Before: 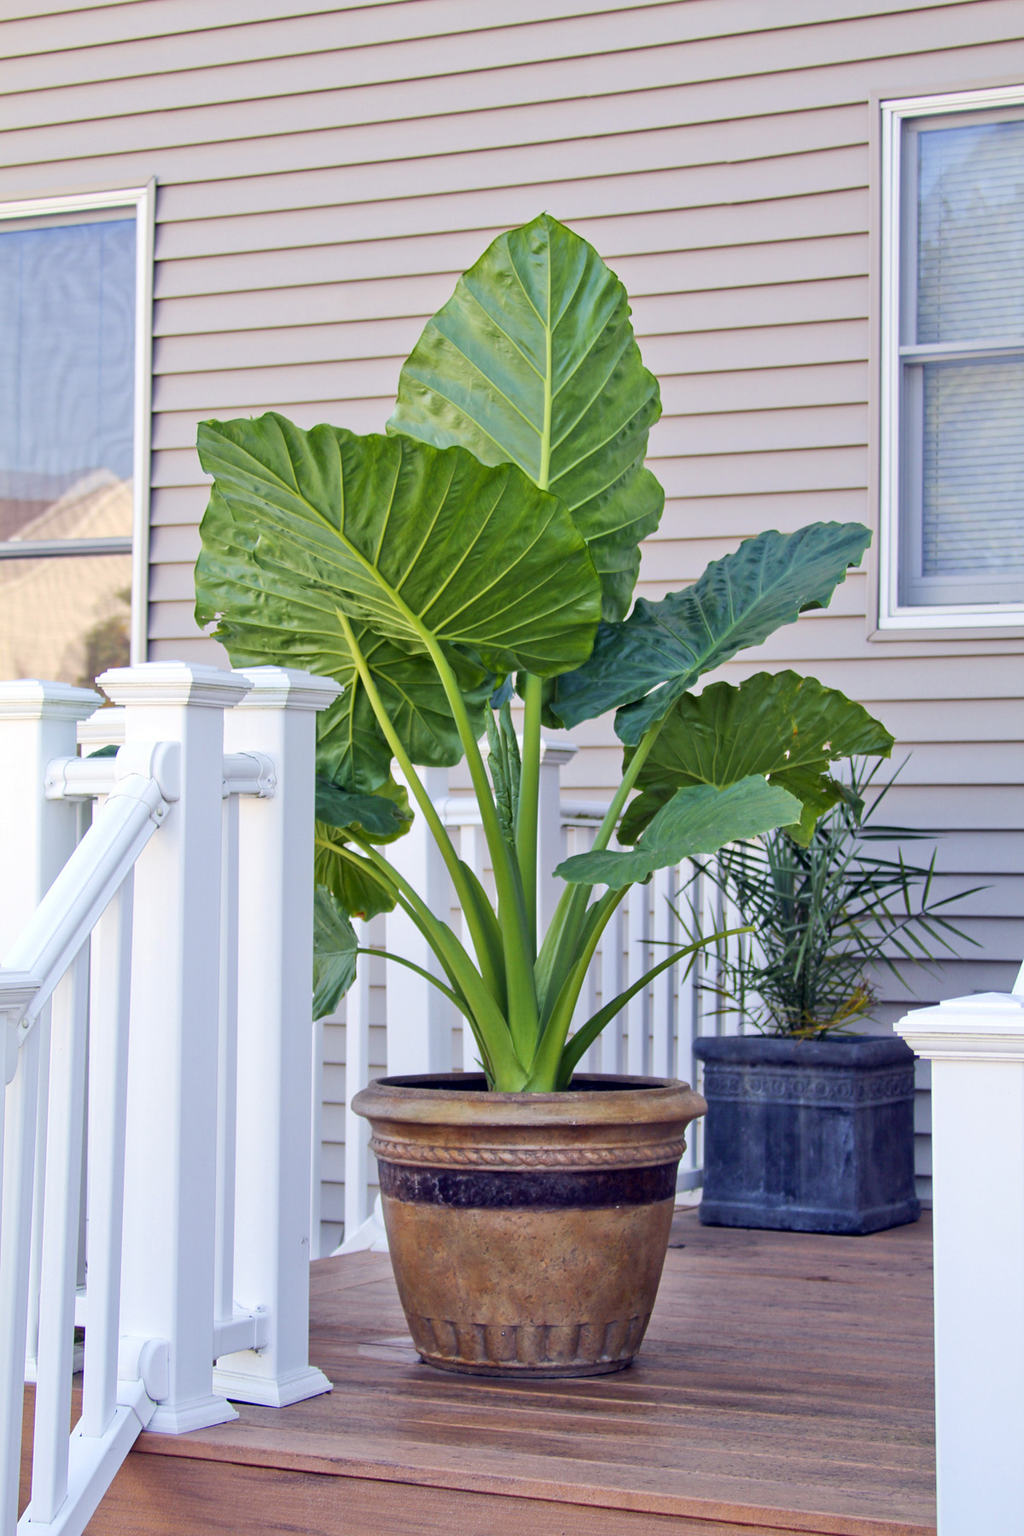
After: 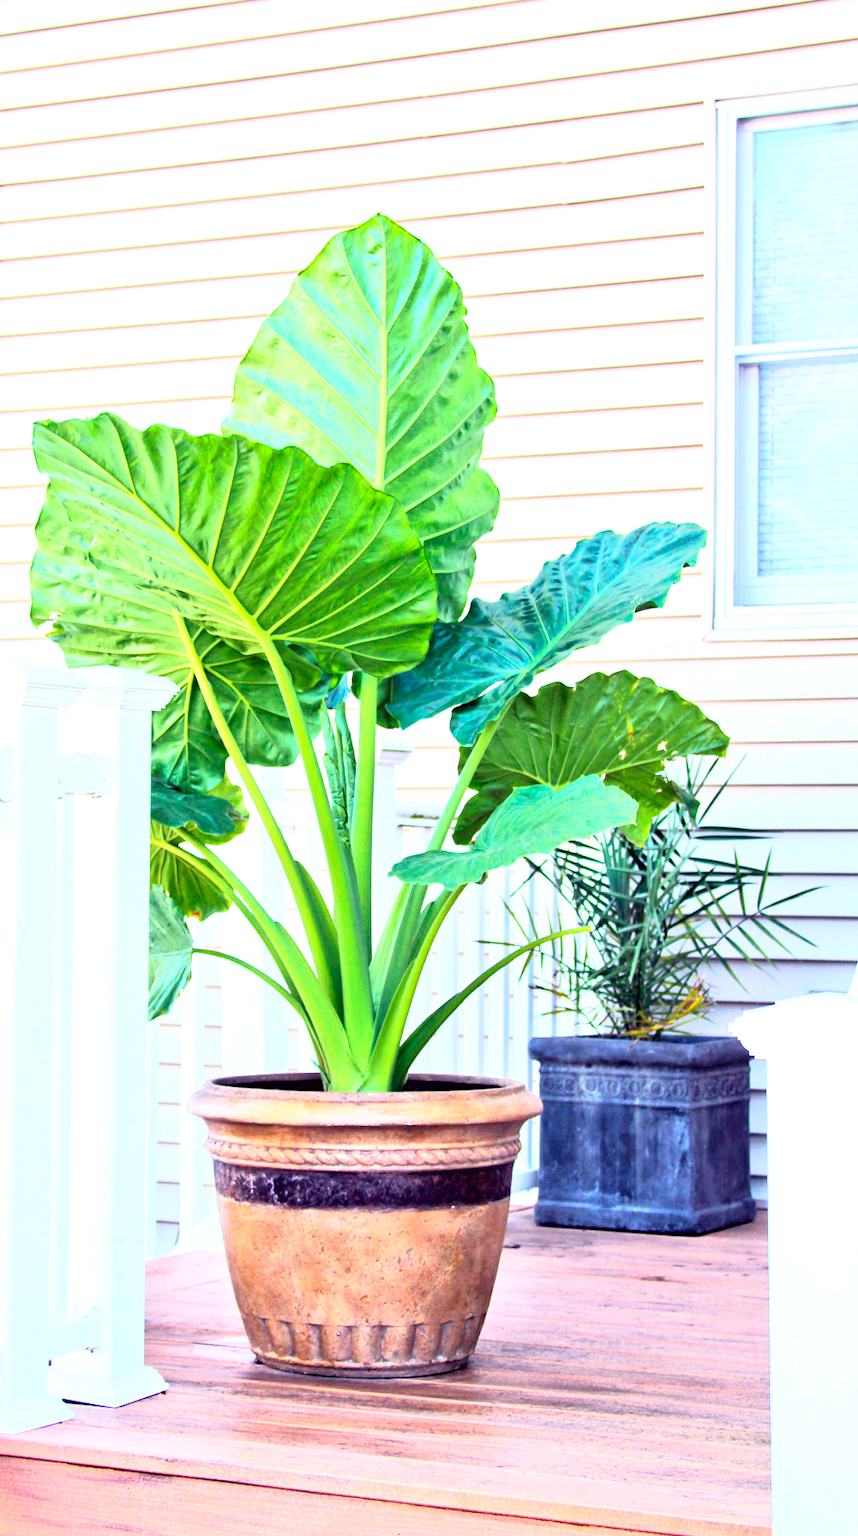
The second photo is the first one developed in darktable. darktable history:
base curve: curves: ch0 [(0, 0) (0.005, 0.002) (0.193, 0.295) (0.399, 0.664) (0.75, 0.928) (1, 1)]
exposure: black level correction 0, exposure 1.2 EV, compensate highlight preservation false
crop: left 16.145%
color correction: highlights a* -2.73, highlights b* -2.09, shadows a* 2.41, shadows b* 2.73
